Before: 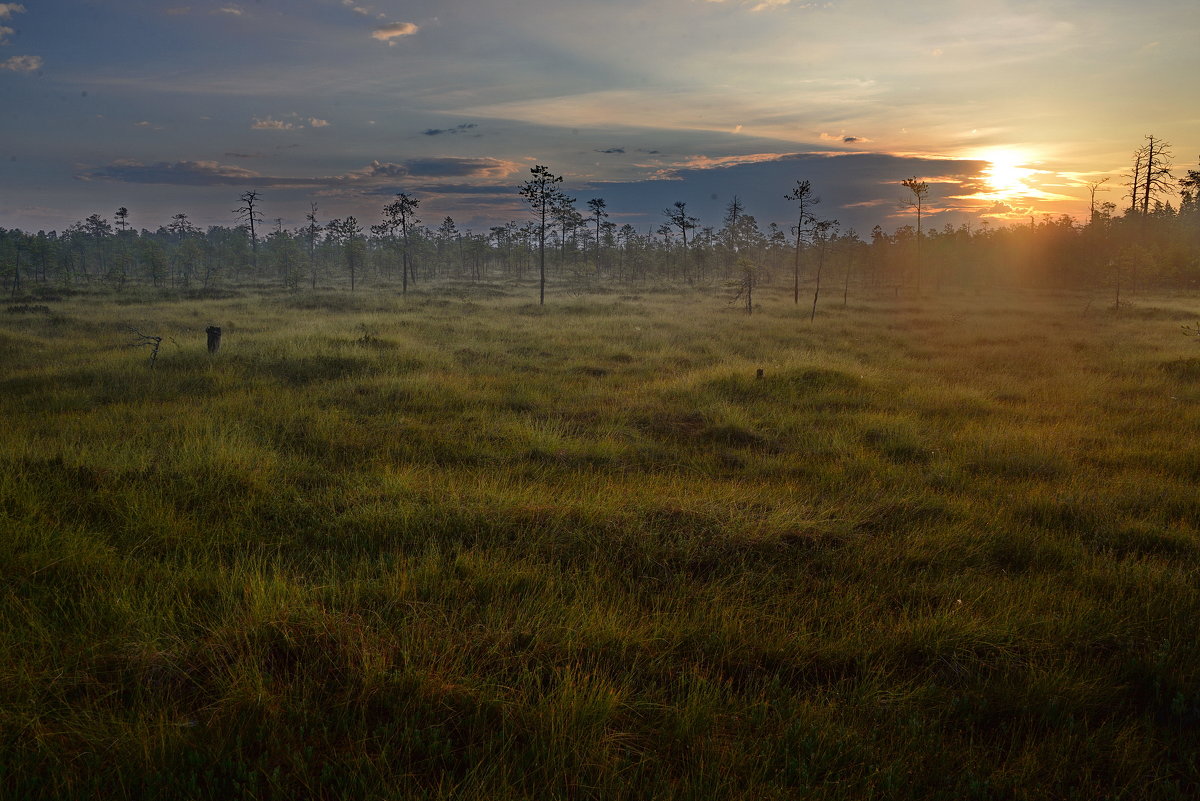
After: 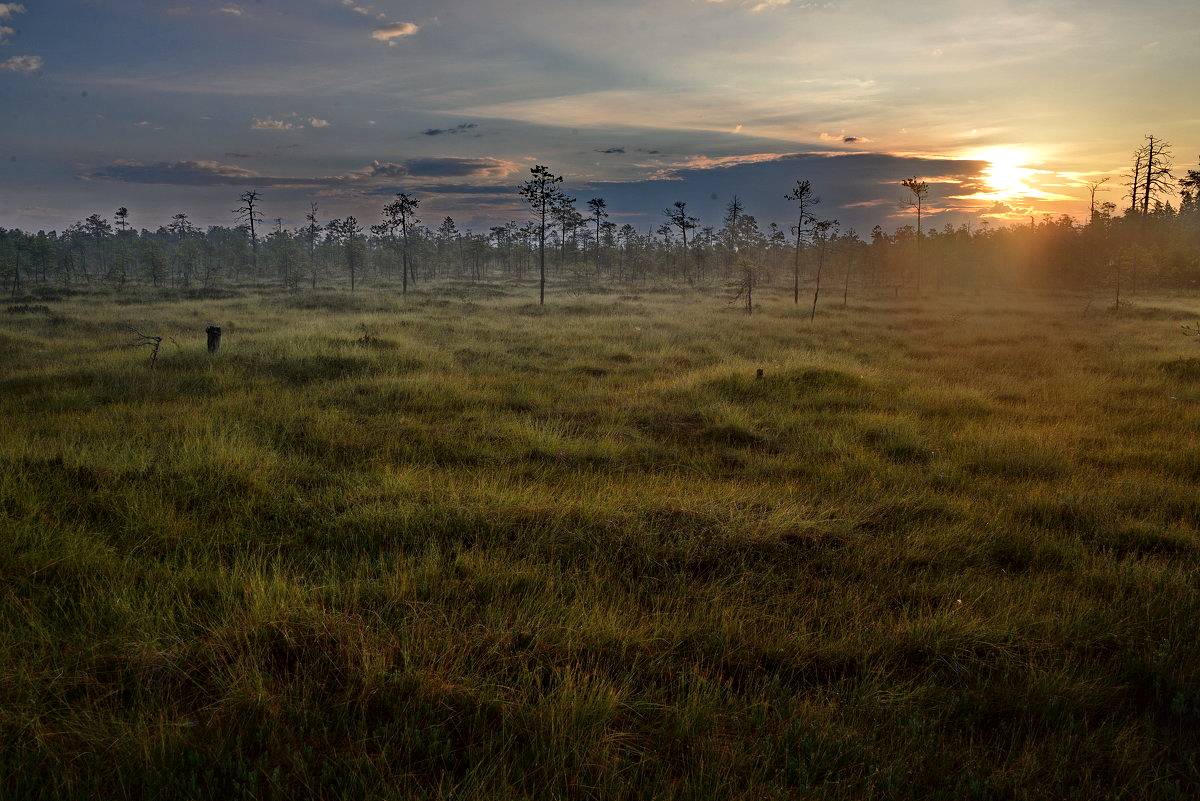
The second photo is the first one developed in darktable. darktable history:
contrast equalizer: octaves 7, y [[0.531, 0.548, 0.559, 0.557, 0.544, 0.527], [0.5 ×6], [0.5 ×6], [0 ×6], [0 ×6]]
